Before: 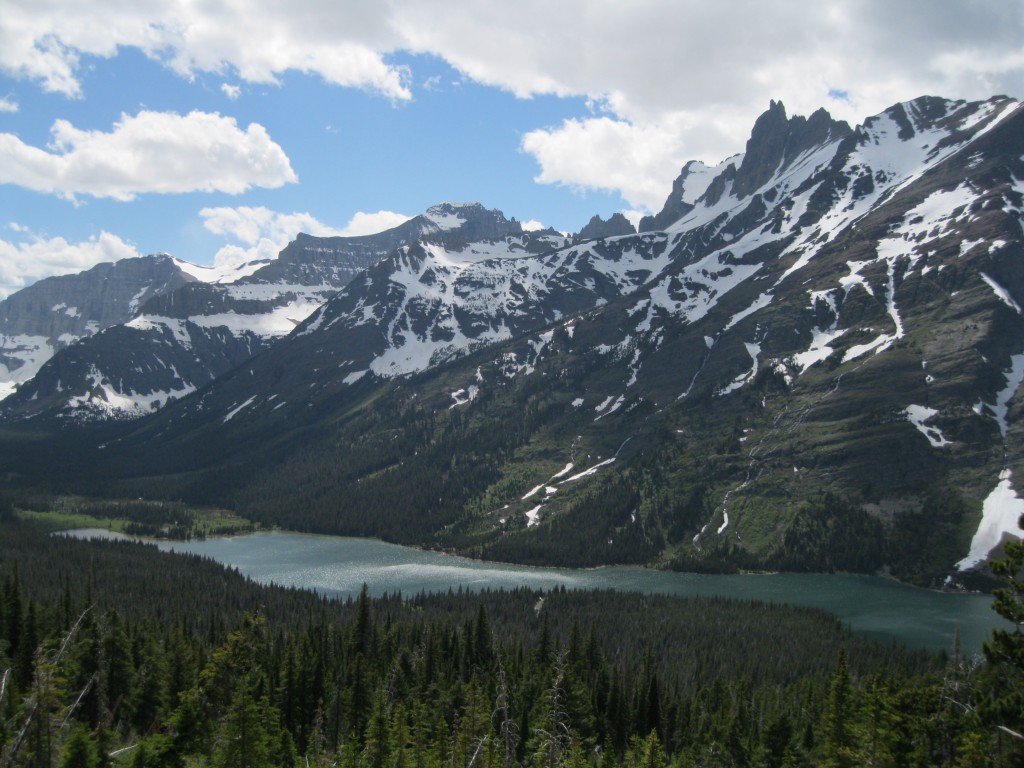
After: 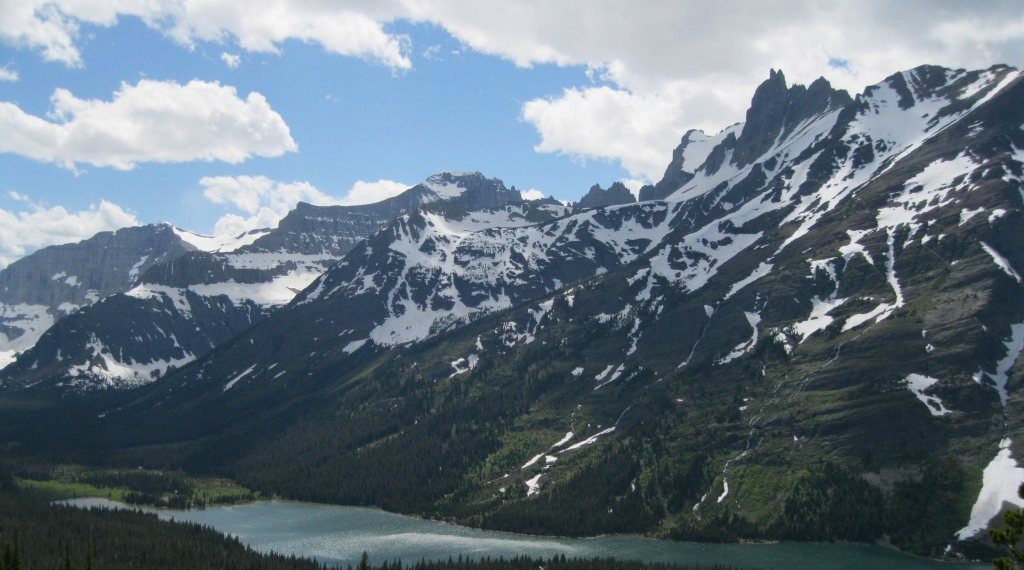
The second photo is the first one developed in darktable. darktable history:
crop: top 4.133%, bottom 21.522%
exposure: exposure -0.047 EV, compensate exposure bias true, compensate highlight preservation false
color balance rgb: shadows lift › luminance -19.581%, perceptual saturation grading › global saturation 0.881%, perceptual saturation grading › highlights -15.998%, perceptual saturation grading › shadows 24.104%, global vibrance 20%
